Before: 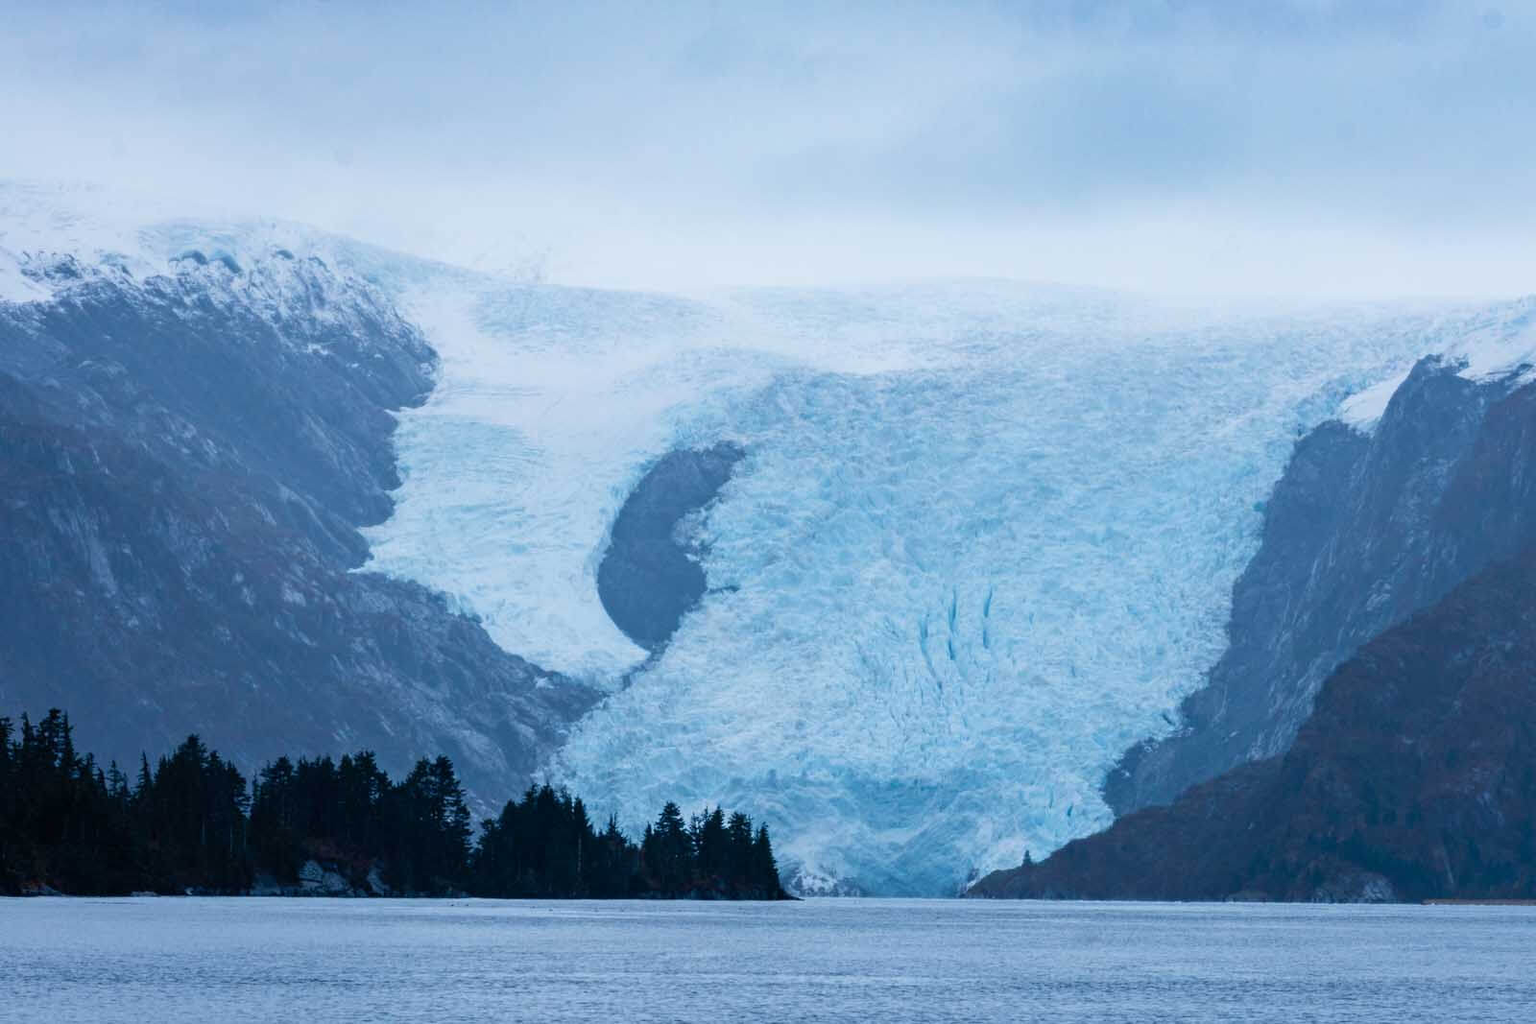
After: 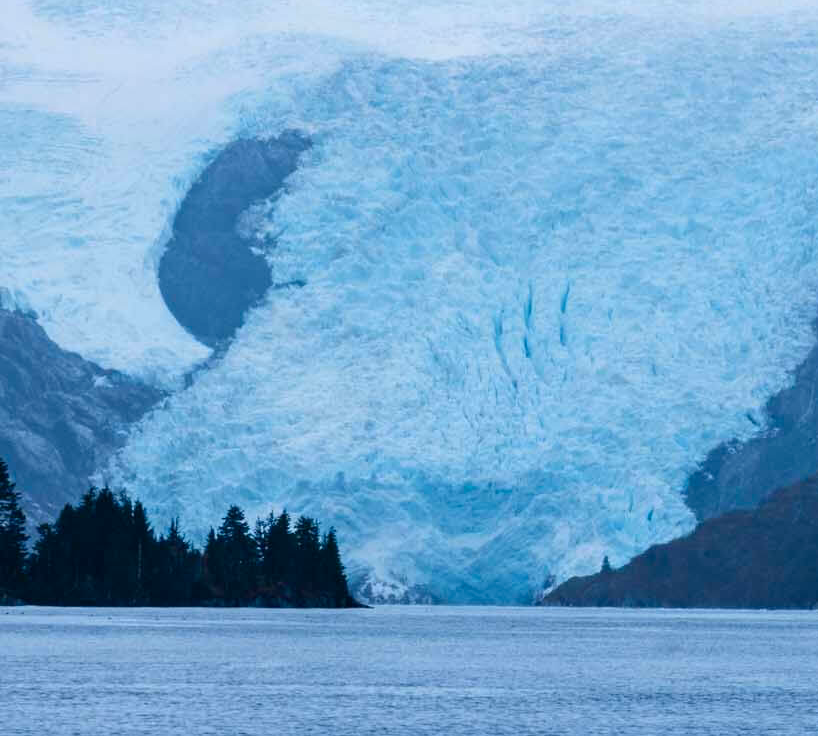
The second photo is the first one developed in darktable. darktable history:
exposure: compensate highlight preservation false
contrast brightness saturation: contrast 0.04, saturation 0.163
crop and rotate: left 29.003%, top 31.012%, right 19.863%
